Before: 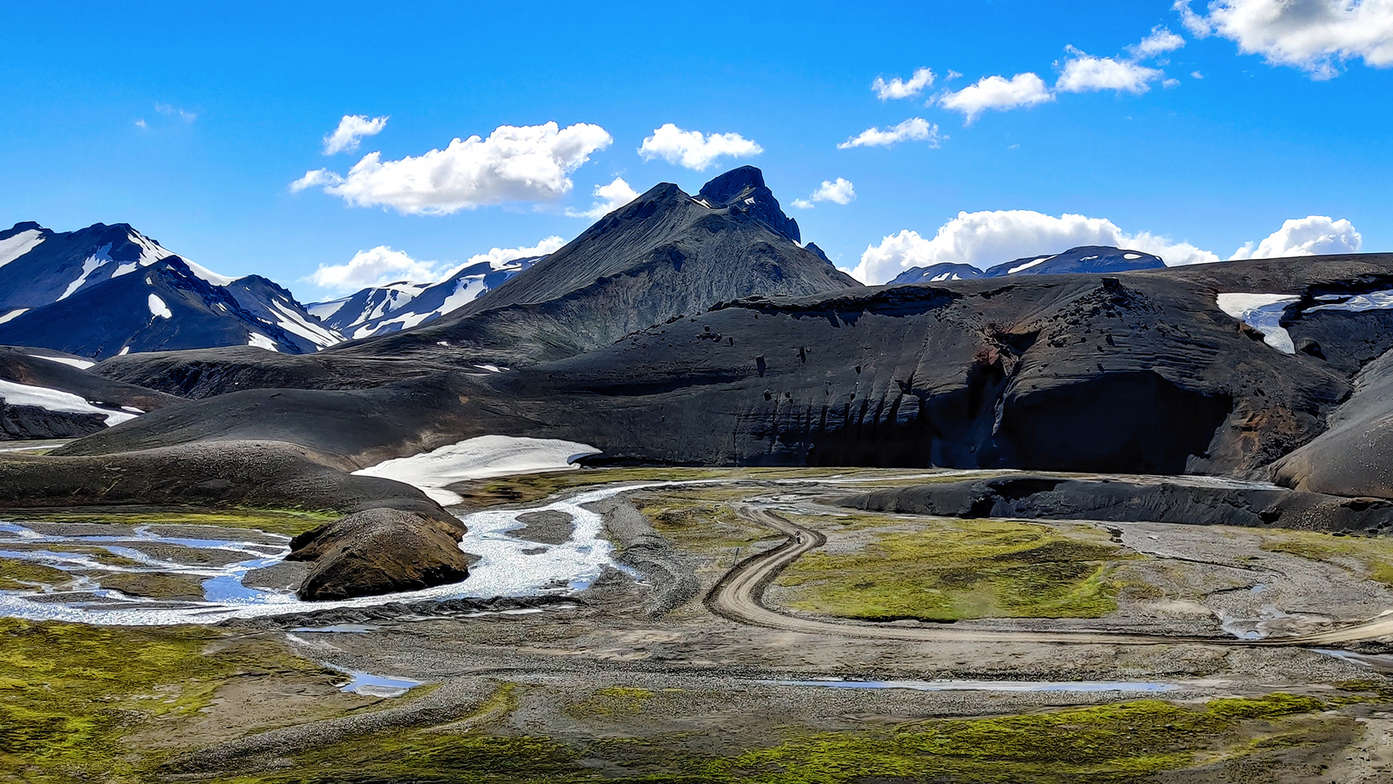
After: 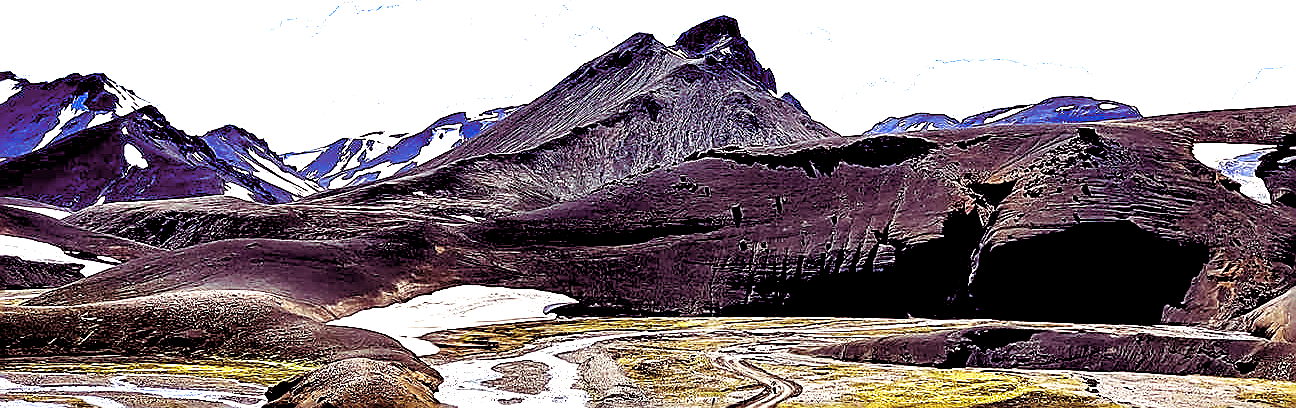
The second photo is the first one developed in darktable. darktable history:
sharpen: radius 1.685, amount 1.294
crop: left 1.744%, top 19.225%, right 5.069%, bottom 28.357%
exposure: black level correction 0.01, exposure 1 EV, compensate highlight preservation false
split-toning: highlights › hue 298.8°, highlights › saturation 0.73, compress 41.76%
color balance rgb: shadows lift › luminance -21.66%, shadows lift › chroma 8.98%, shadows lift › hue 283.37°, power › chroma 1.55%, power › hue 25.59°, highlights gain › luminance 6.08%, highlights gain › chroma 2.55%, highlights gain › hue 90°, global offset › luminance -0.87%, perceptual saturation grading › global saturation 27.49%, perceptual saturation grading › highlights -28.39%, perceptual saturation grading › mid-tones 15.22%, perceptual saturation grading › shadows 33.98%, perceptual brilliance grading › highlights 10%, perceptual brilliance grading › mid-tones 5%
contrast brightness saturation: saturation -0.1
